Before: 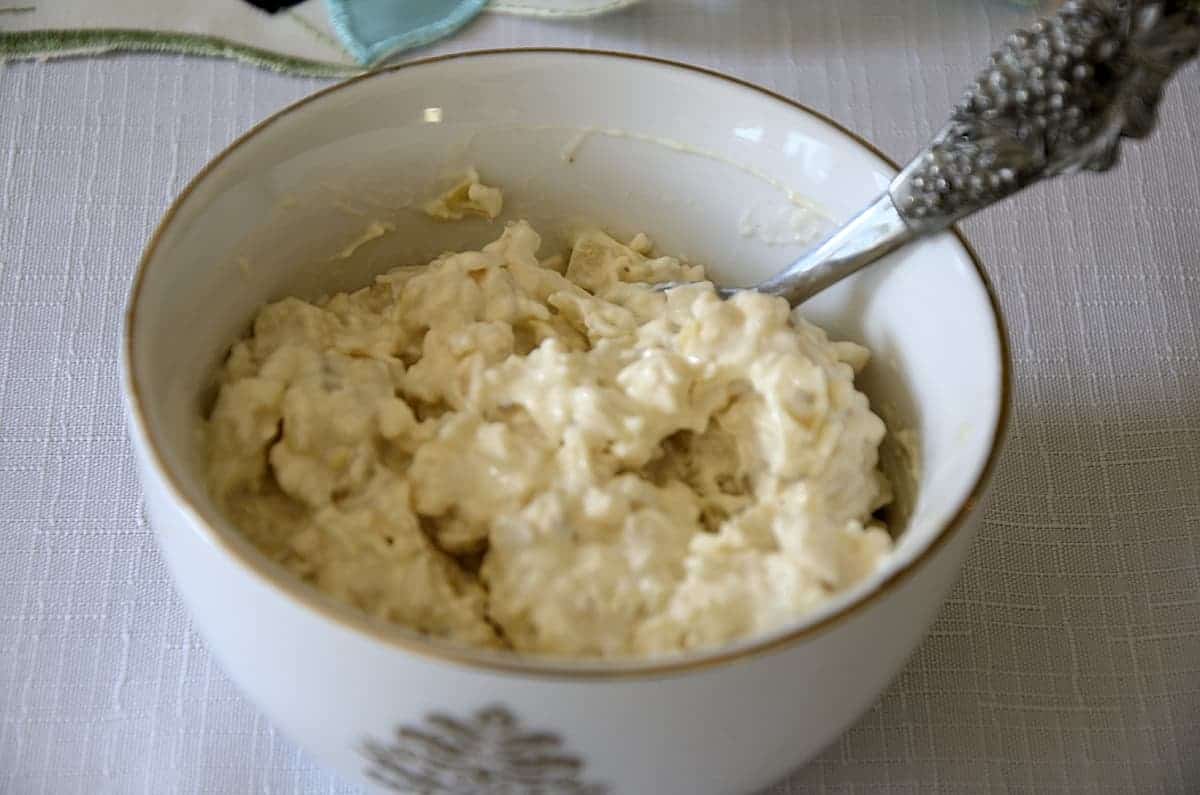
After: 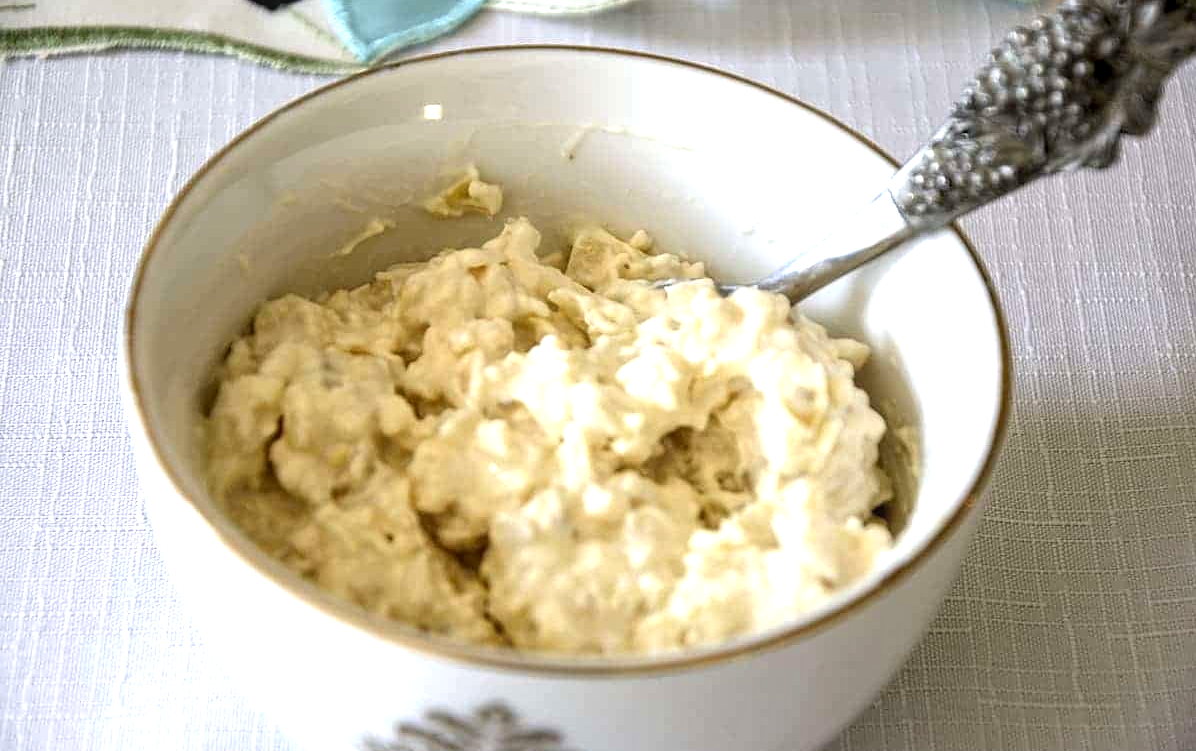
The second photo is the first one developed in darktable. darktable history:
local contrast: on, module defaults
exposure: exposure 0.95 EV, compensate highlight preservation false
crop: top 0.448%, right 0.264%, bottom 5.045%
tone equalizer: on, module defaults
